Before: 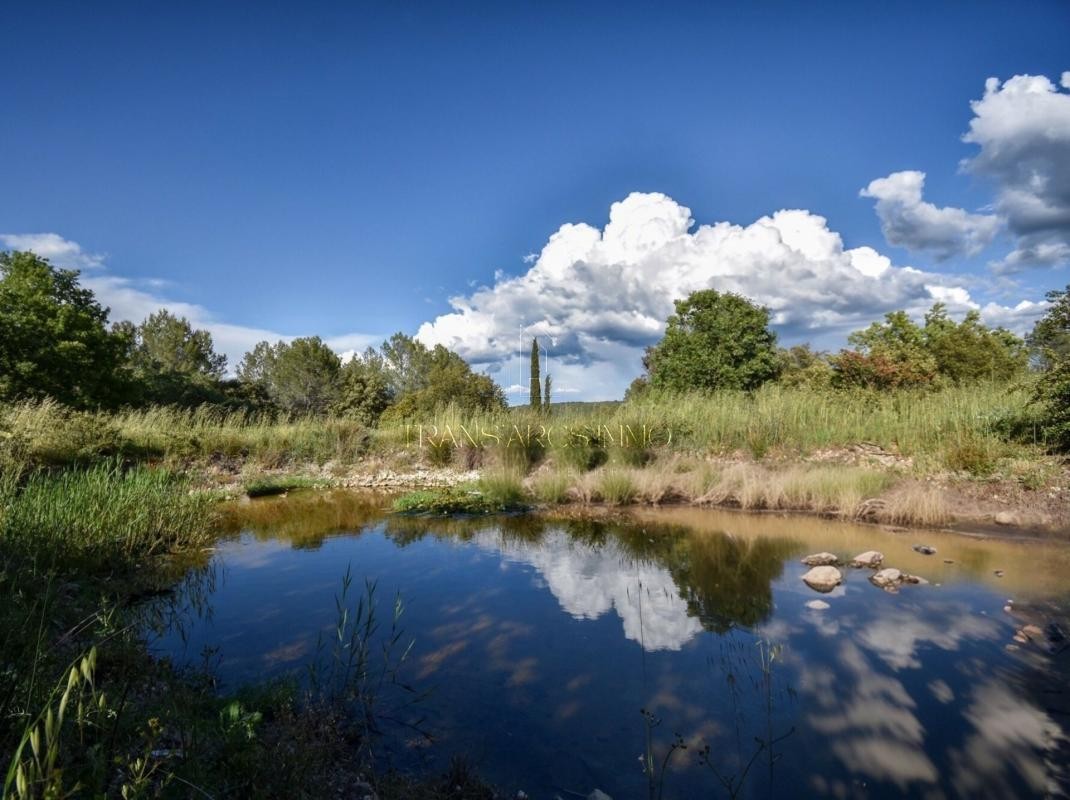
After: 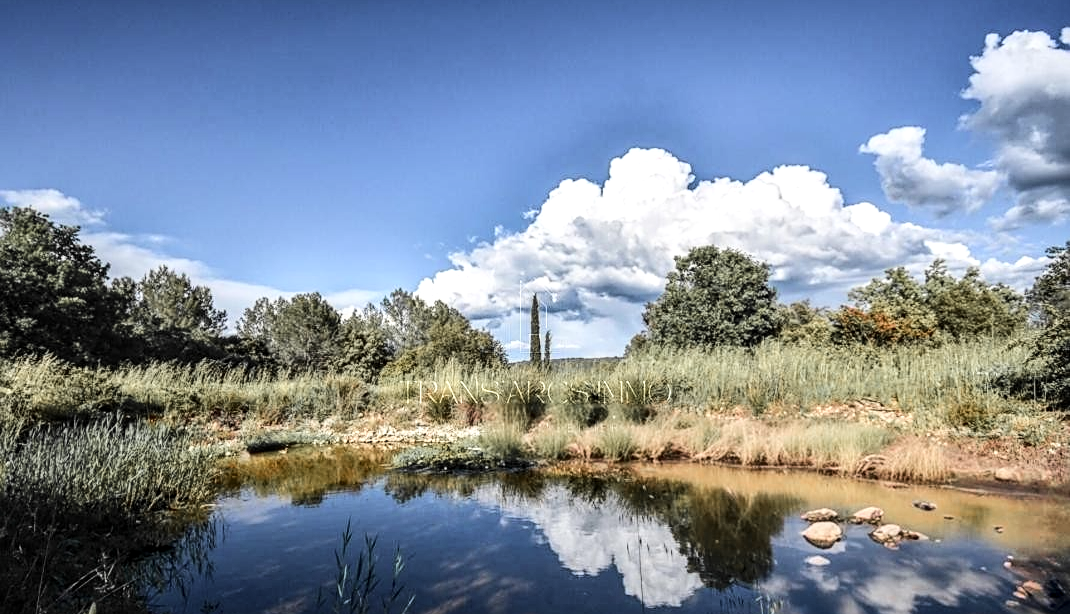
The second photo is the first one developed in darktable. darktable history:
base curve: curves: ch0 [(0, 0) (0.032, 0.025) (0.121, 0.166) (0.206, 0.329) (0.605, 0.79) (1, 1)]
crop: top 5.57%, bottom 17.674%
color zones: curves: ch1 [(0, 0.679) (0.143, 0.647) (0.286, 0.261) (0.378, -0.011) (0.571, 0.396) (0.714, 0.399) (0.857, 0.406) (1, 0.679)]
local contrast: on, module defaults
sharpen: on, module defaults
